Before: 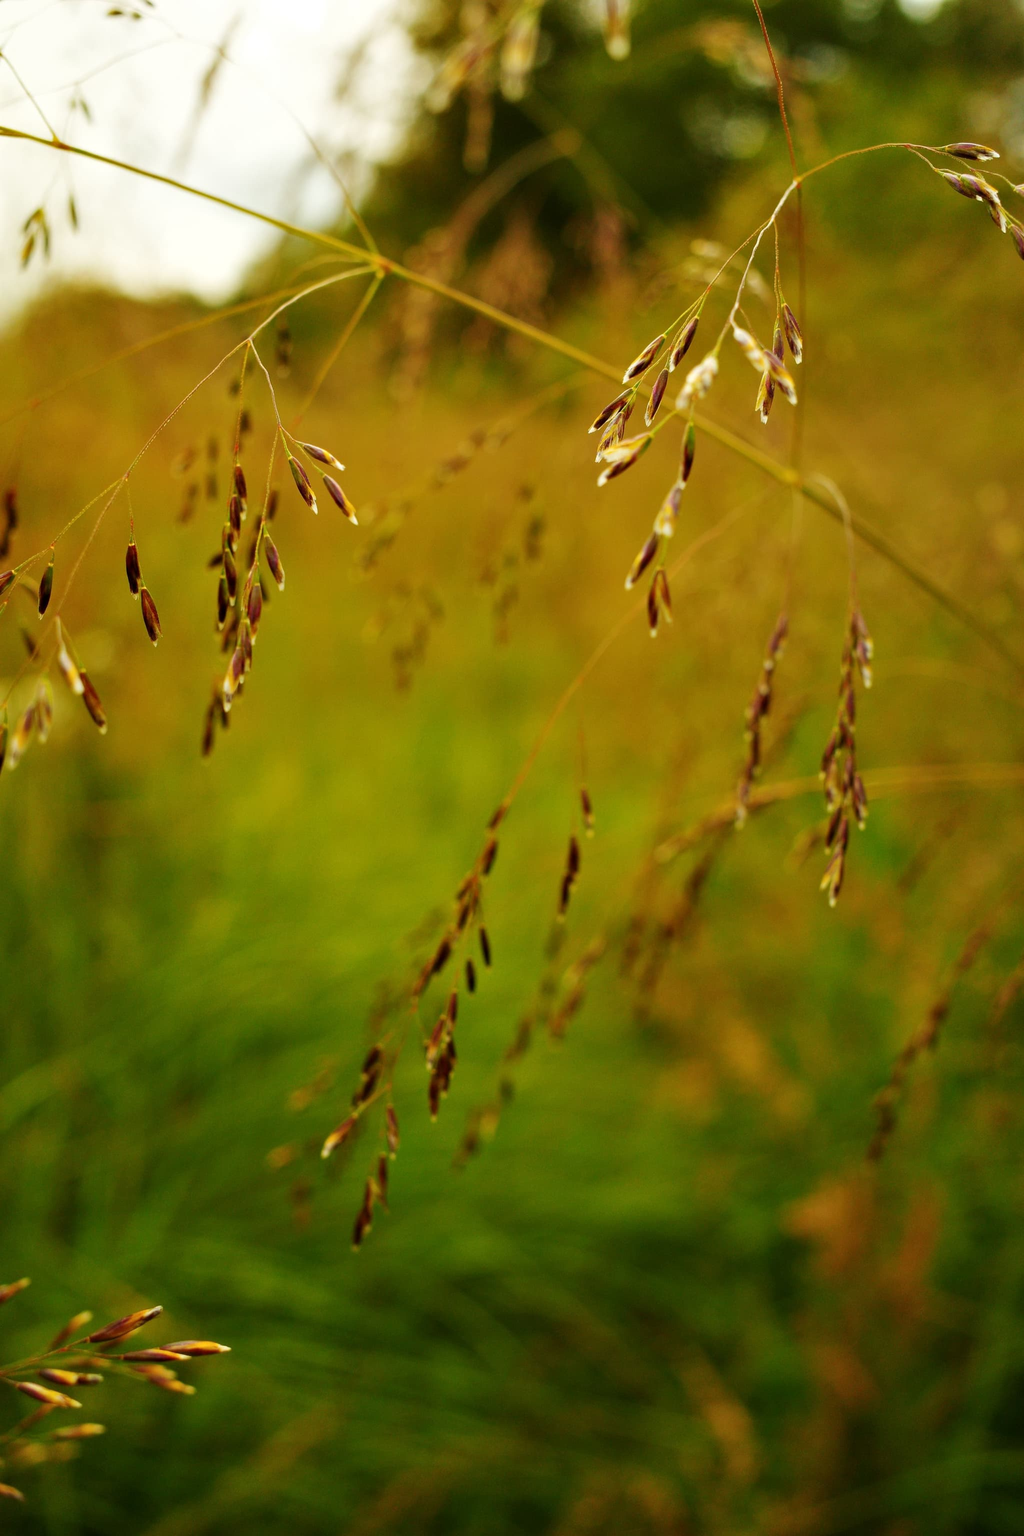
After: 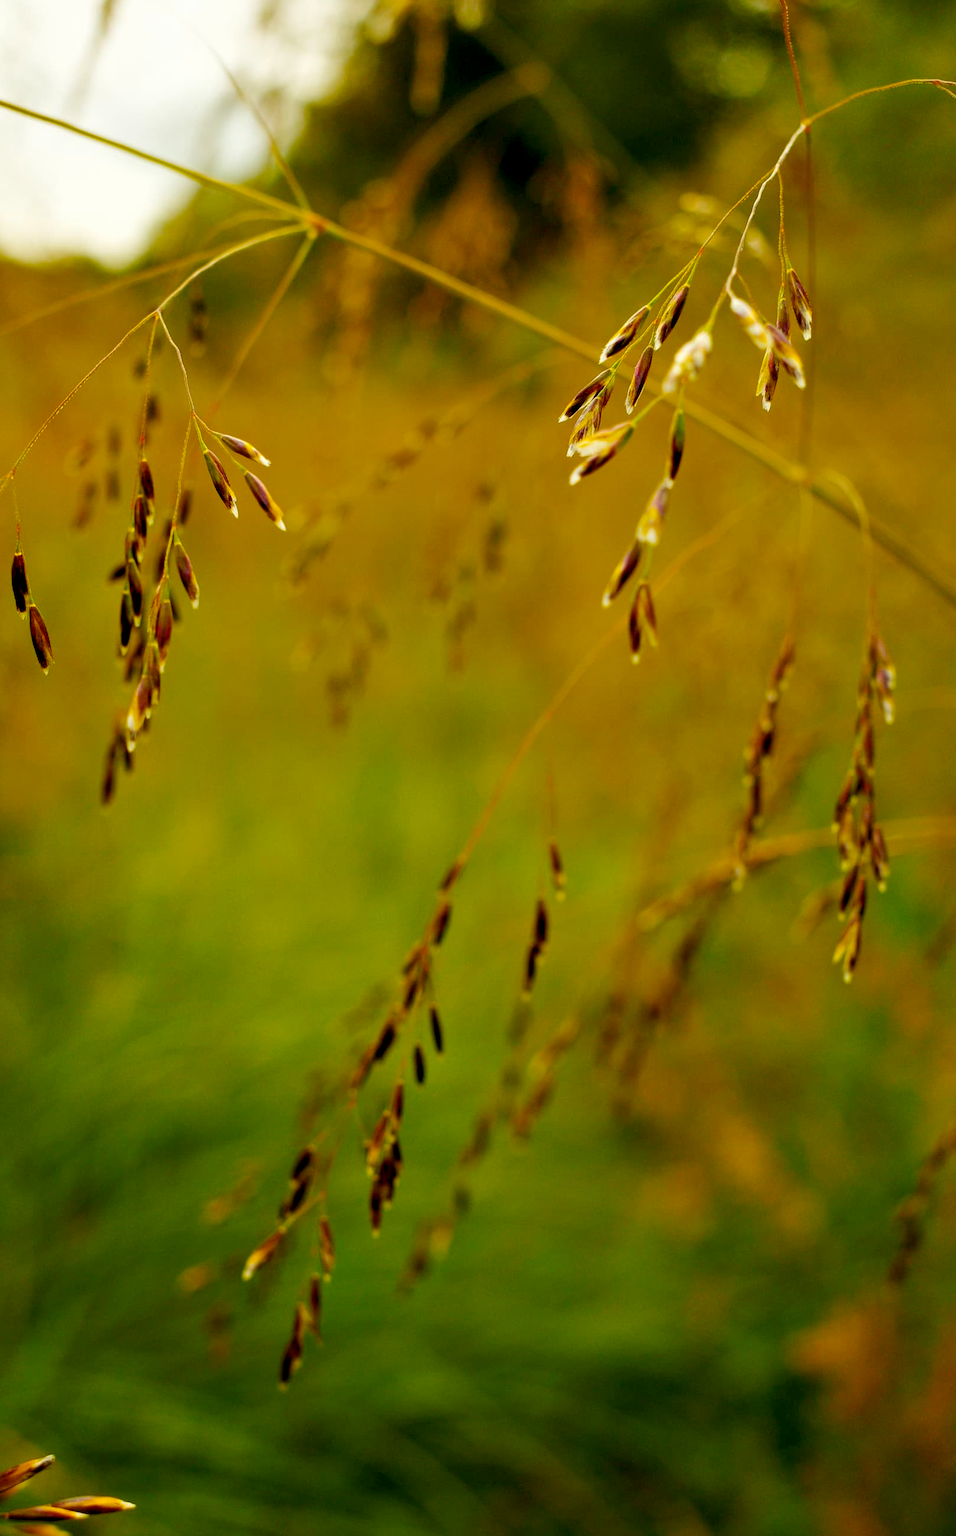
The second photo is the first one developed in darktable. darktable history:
color balance rgb: shadows lift › hue 87.96°, global offset › luminance -0.876%, perceptual saturation grading › global saturation 19.842%
crop: left 11.403%, top 5%, right 9.603%, bottom 10.477%
